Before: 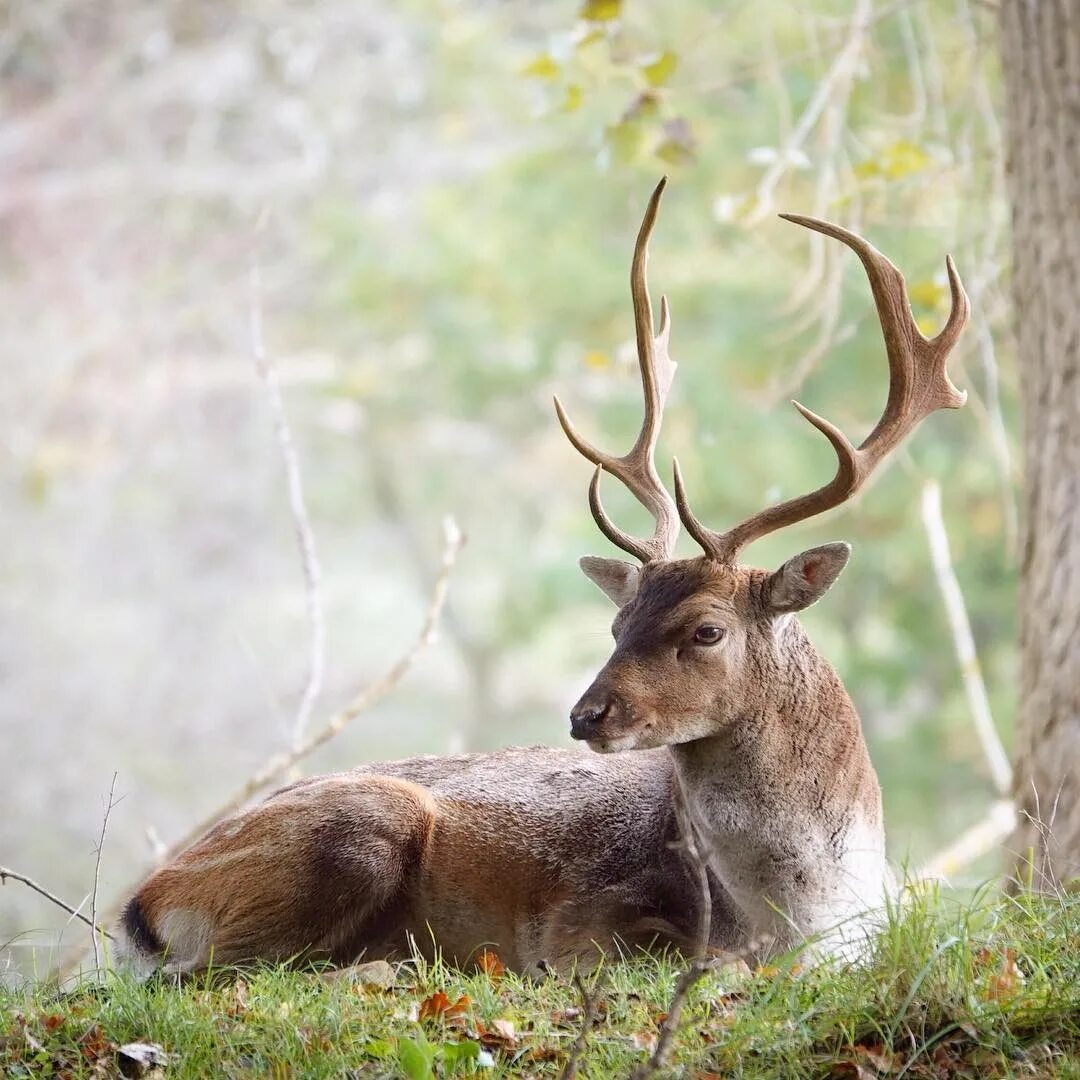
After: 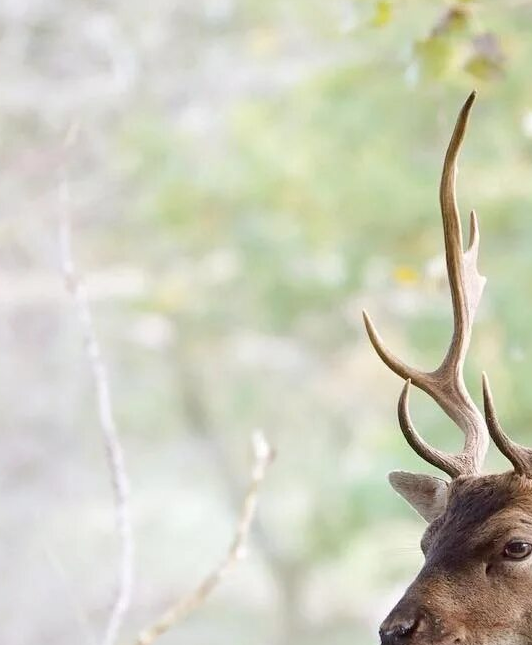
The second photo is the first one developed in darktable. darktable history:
crop: left 17.75%, top 7.898%, right 32.951%, bottom 32.313%
